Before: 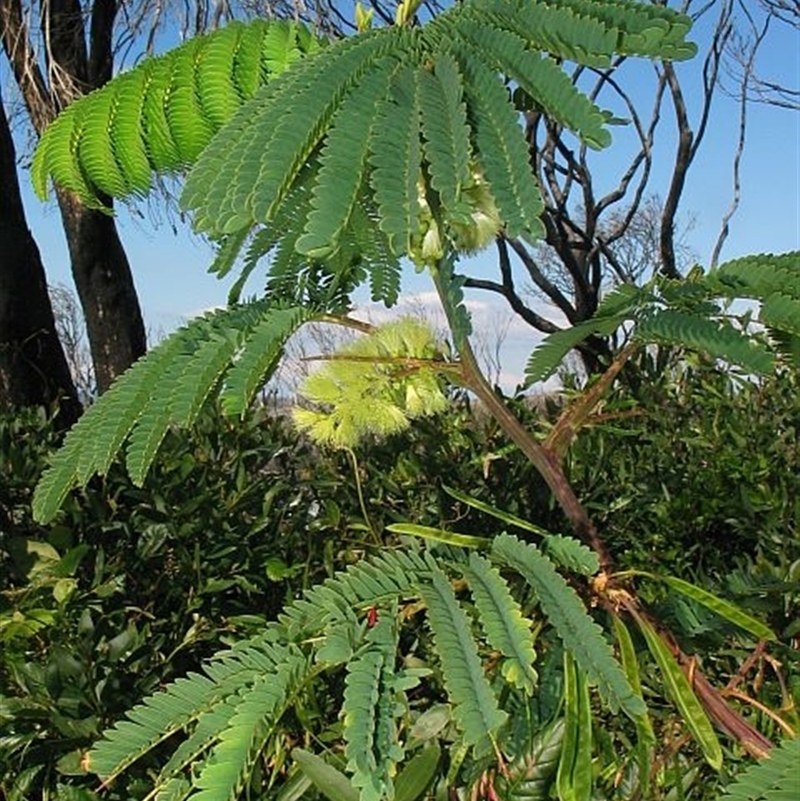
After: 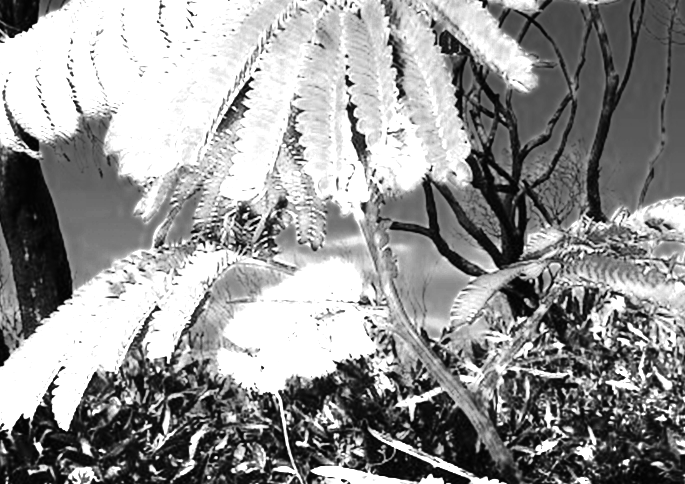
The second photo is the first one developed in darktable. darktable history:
white balance: red 1.004, blue 1.024
color balance rgb: linear chroma grading › global chroma 10%, perceptual saturation grading › global saturation 30%, global vibrance 10%
crop and rotate: left 9.345%, top 7.22%, right 4.982%, bottom 32.331%
tone curve: curves: ch0 [(0, 0) (0.003, 0.008) (0.011, 0.01) (0.025, 0.012) (0.044, 0.023) (0.069, 0.033) (0.1, 0.046) (0.136, 0.075) (0.177, 0.116) (0.224, 0.171) (0.277, 0.235) (0.335, 0.312) (0.399, 0.397) (0.468, 0.466) (0.543, 0.54) (0.623, 0.62) (0.709, 0.701) (0.801, 0.782) (0.898, 0.877) (1, 1)], preserve colors none
shadows and highlights: shadows 53, soften with gaussian
color zones: curves: ch0 [(0, 0.554) (0.146, 0.662) (0.293, 0.86) (0.503, 0.774) (0.637, 0.106) (0.74, 0.072) (0.866, 0.488) (0.998, 0.569)]; ch1 [(0, 0) (0.143, 0) (0.286, 0) (0.429, 0) (0.571, 0) (0.714, 0) (0.857, 0)]
contrast brightness saturation: contrast 0.15, brightness 0.05
